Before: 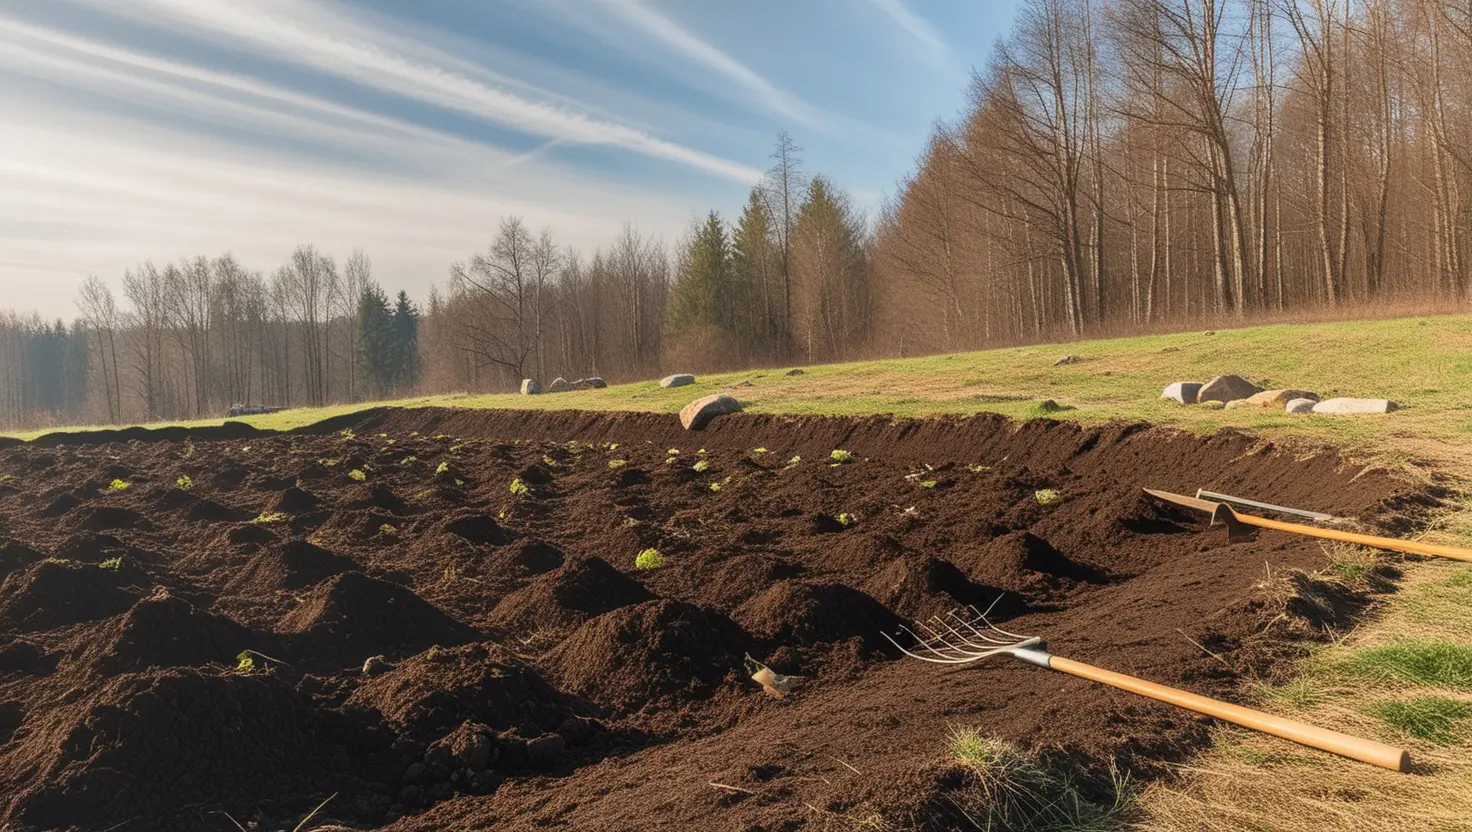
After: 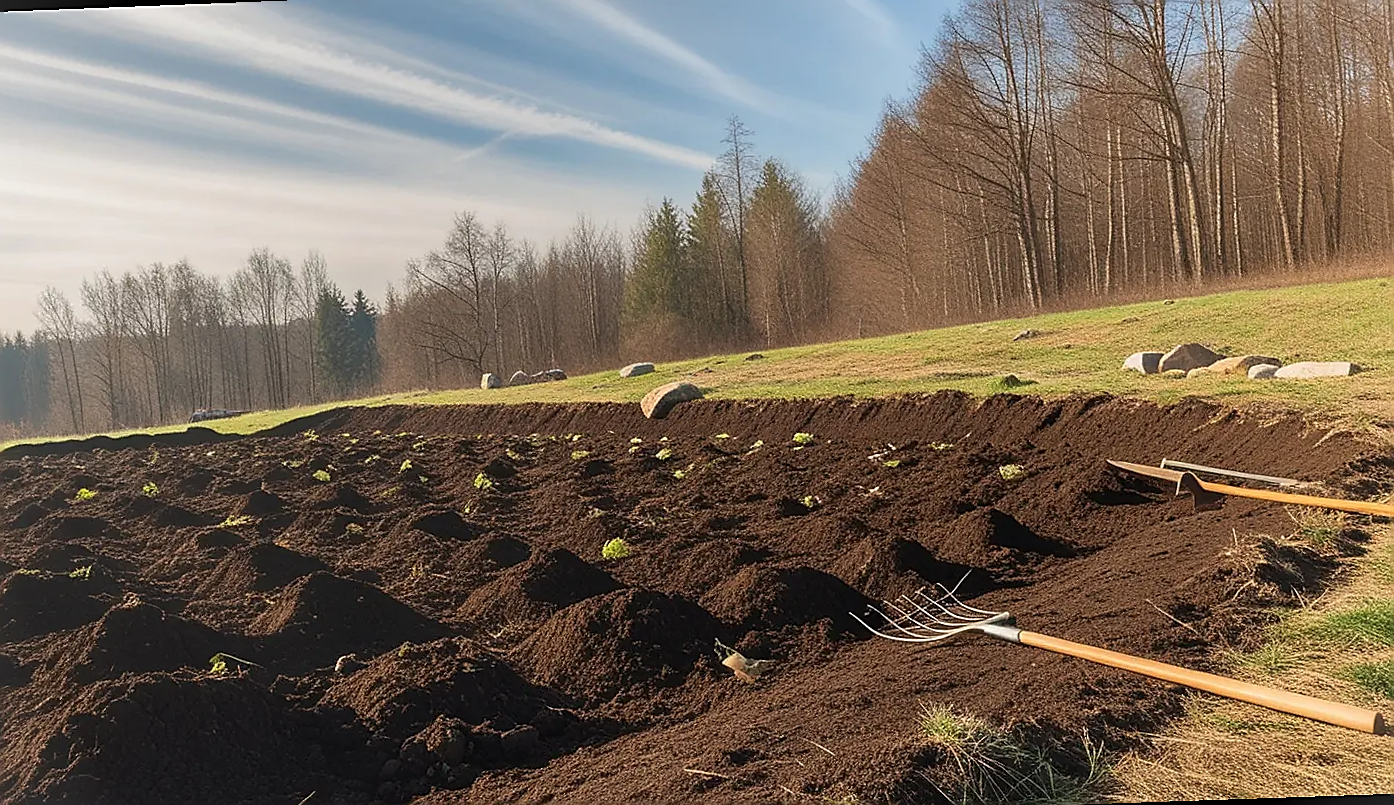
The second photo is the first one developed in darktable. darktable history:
sharpen: radius 1.4, amount 1.25, threshold 0.7
vignetting: fall-off start 100%, brightness 0.05, saturation 0
rotate and perspective: rotation -2.12°, lens shift (vertical) 0.009, lens shift (horizontal) -0.008, automatic cropping original format, crop left 0.036, crop right 0.964, crop top 0.05, crop bottom 0.959
